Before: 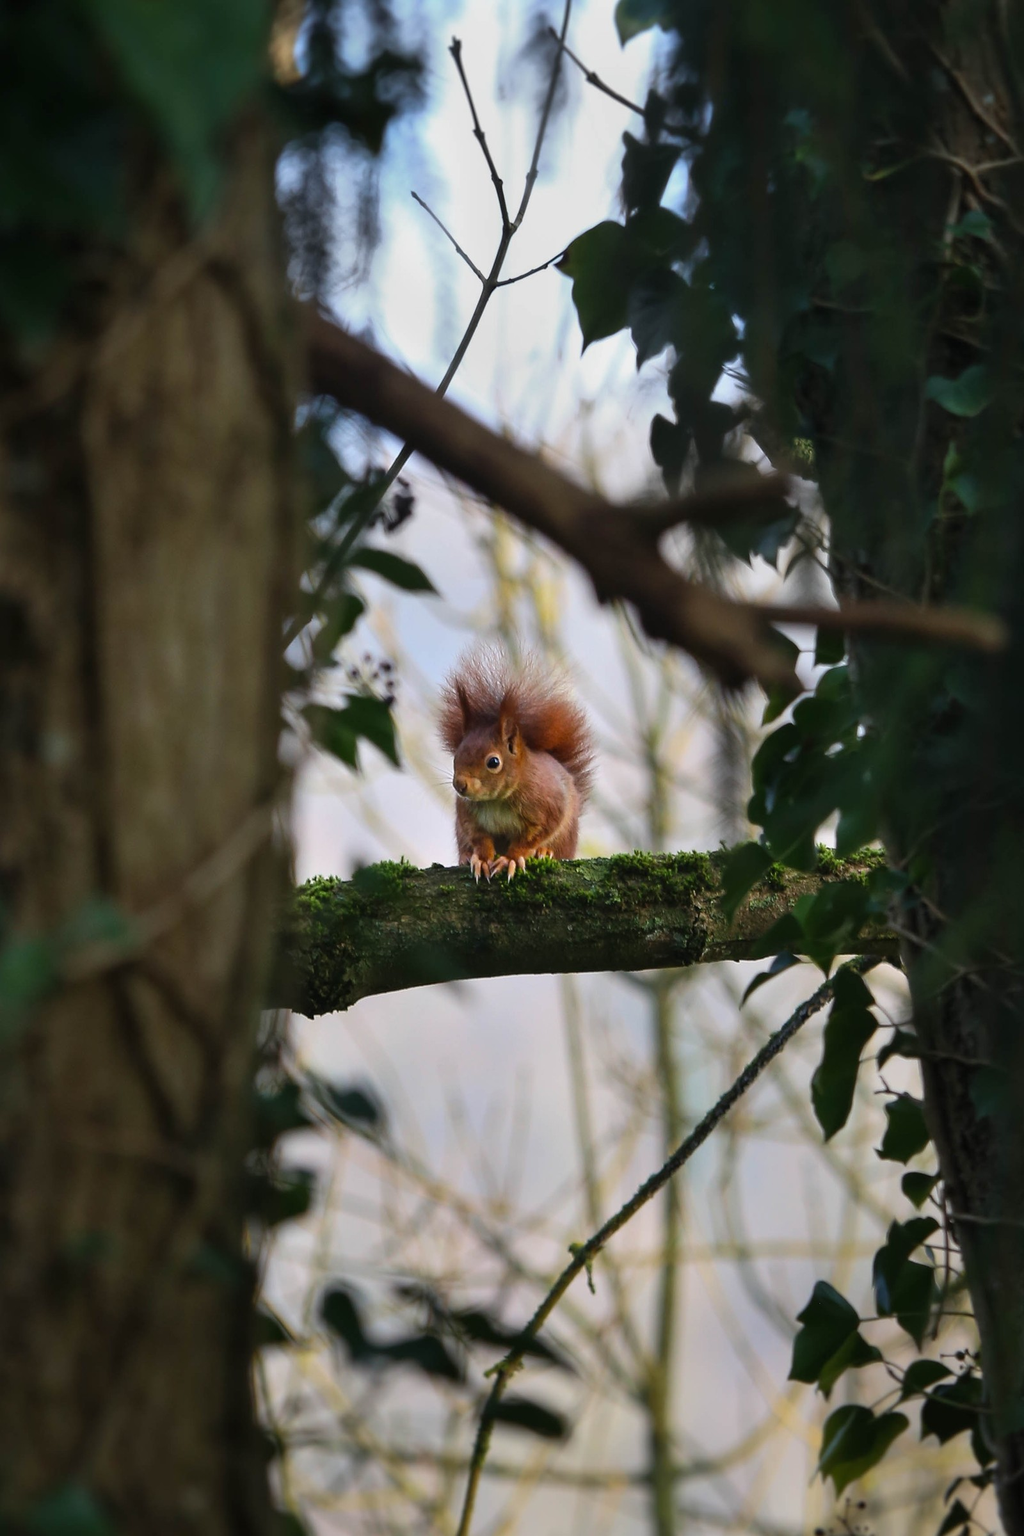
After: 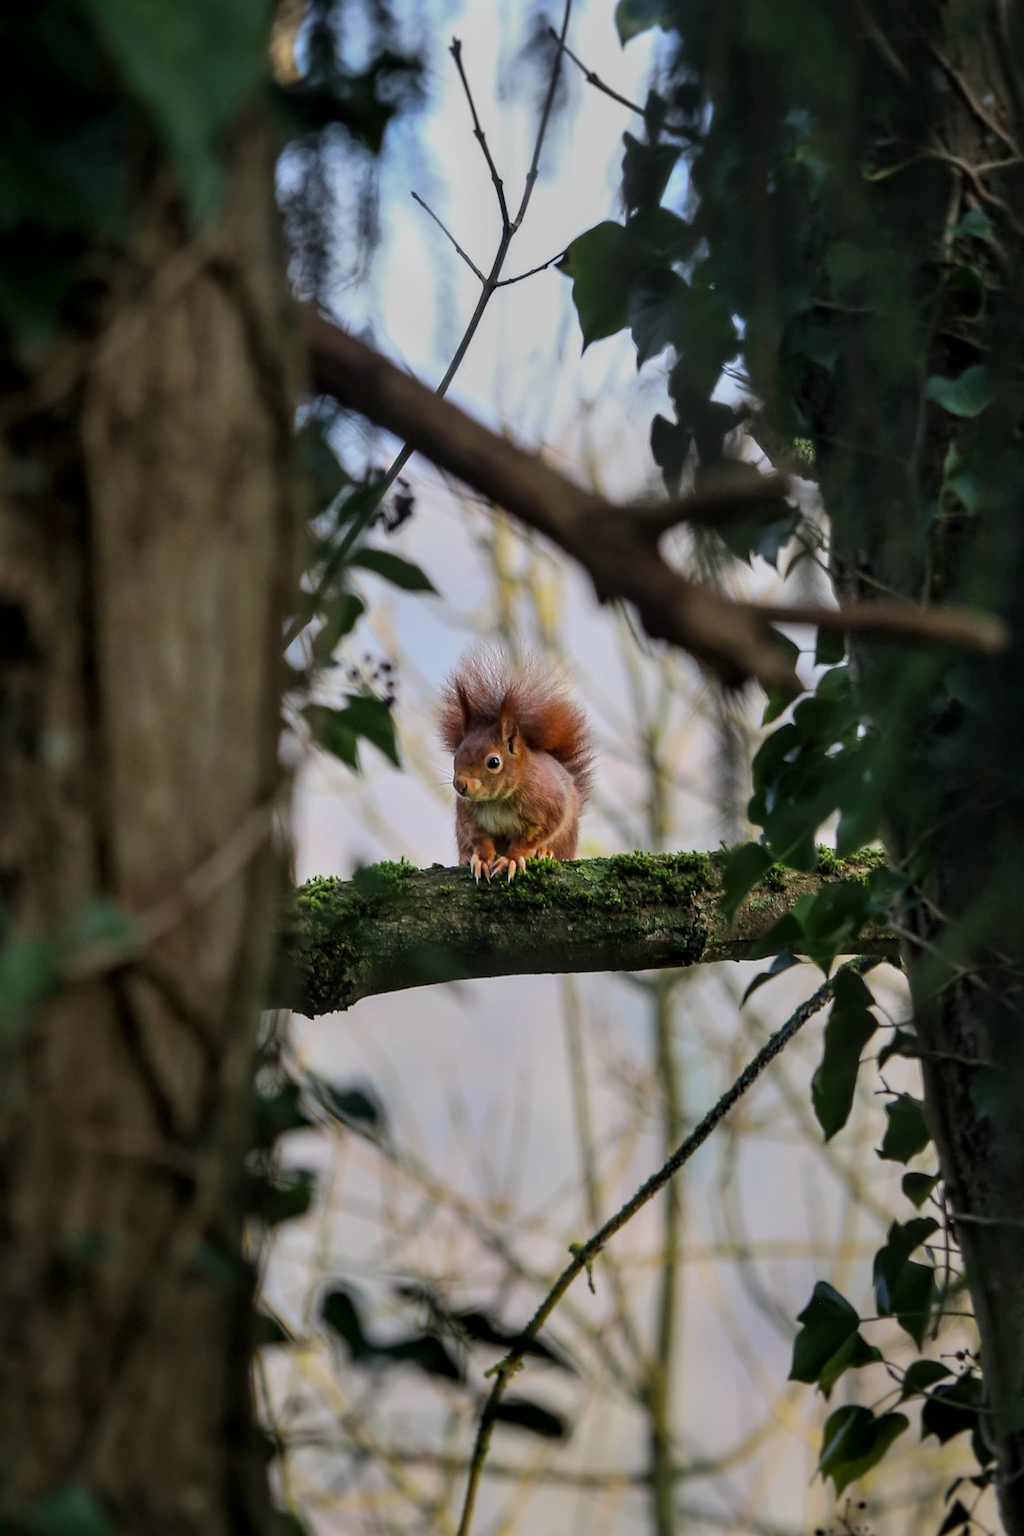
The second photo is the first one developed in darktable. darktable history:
local contrast: detail 130%
filmic rgb: black relative exposure -16 EV, white relative exposure 4 EV, threshold 2.98 EV, target black luminance 0%, hardness 7.59, latitude 73.04%, contrast 0.909, highlights saturation mix 11.29%, shadows ↔ highlights balance -0.384%, color science v6 (2022), enable highlight reconstruction true
